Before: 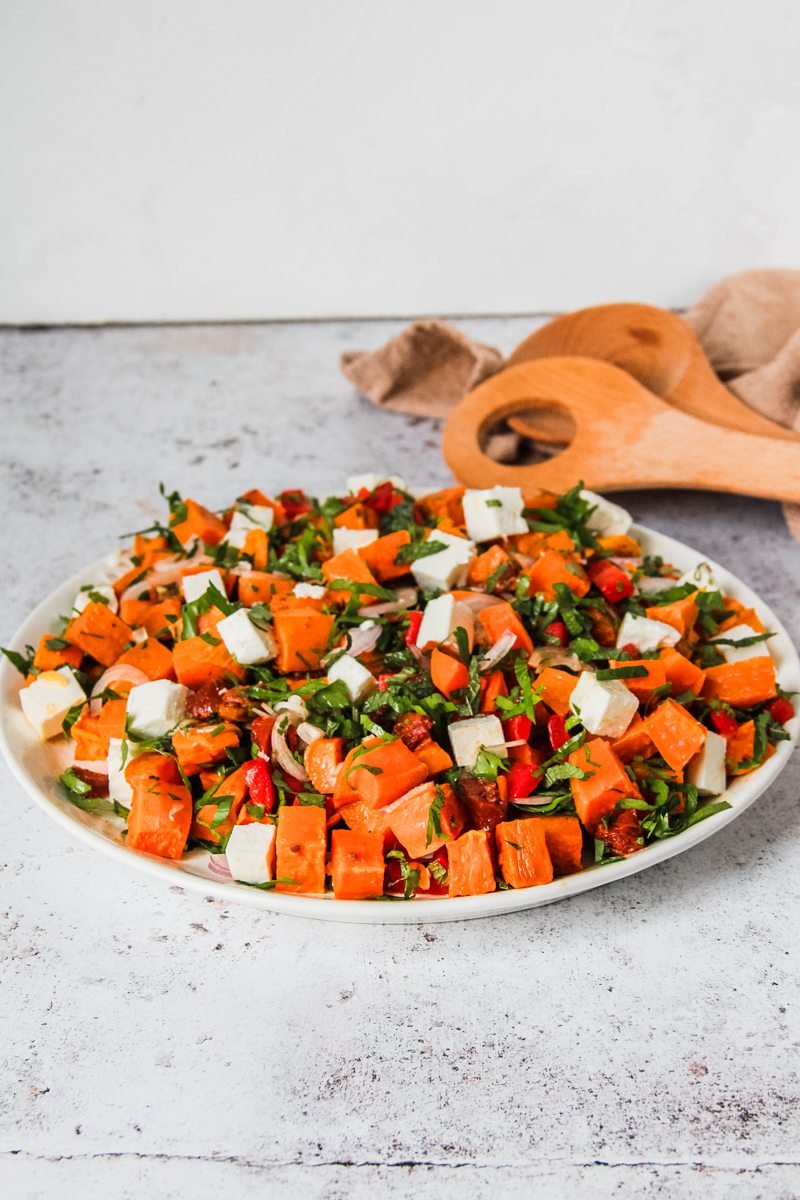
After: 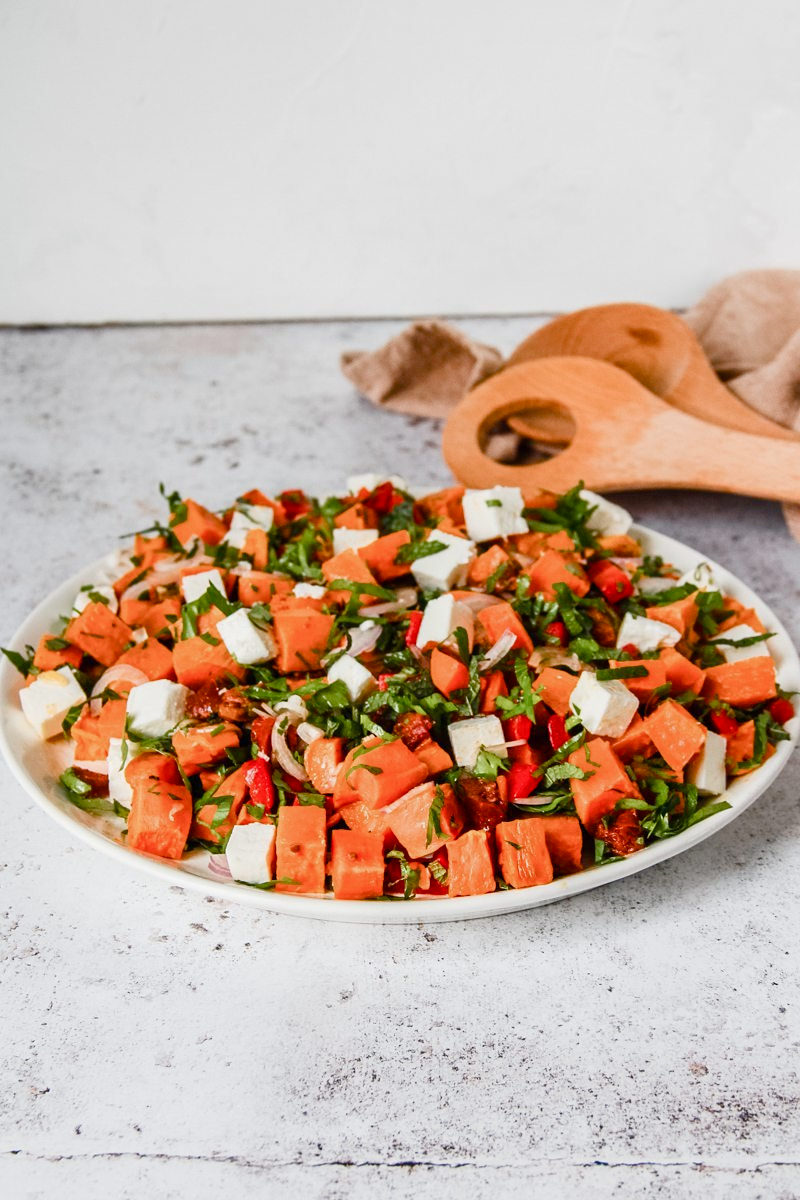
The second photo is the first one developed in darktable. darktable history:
color balance rgb: perceptual saturation grading › global saturation 20%, perceptual saturation grading › highlights -50.584%, perceptual saturation grading › shadows 30.583%
